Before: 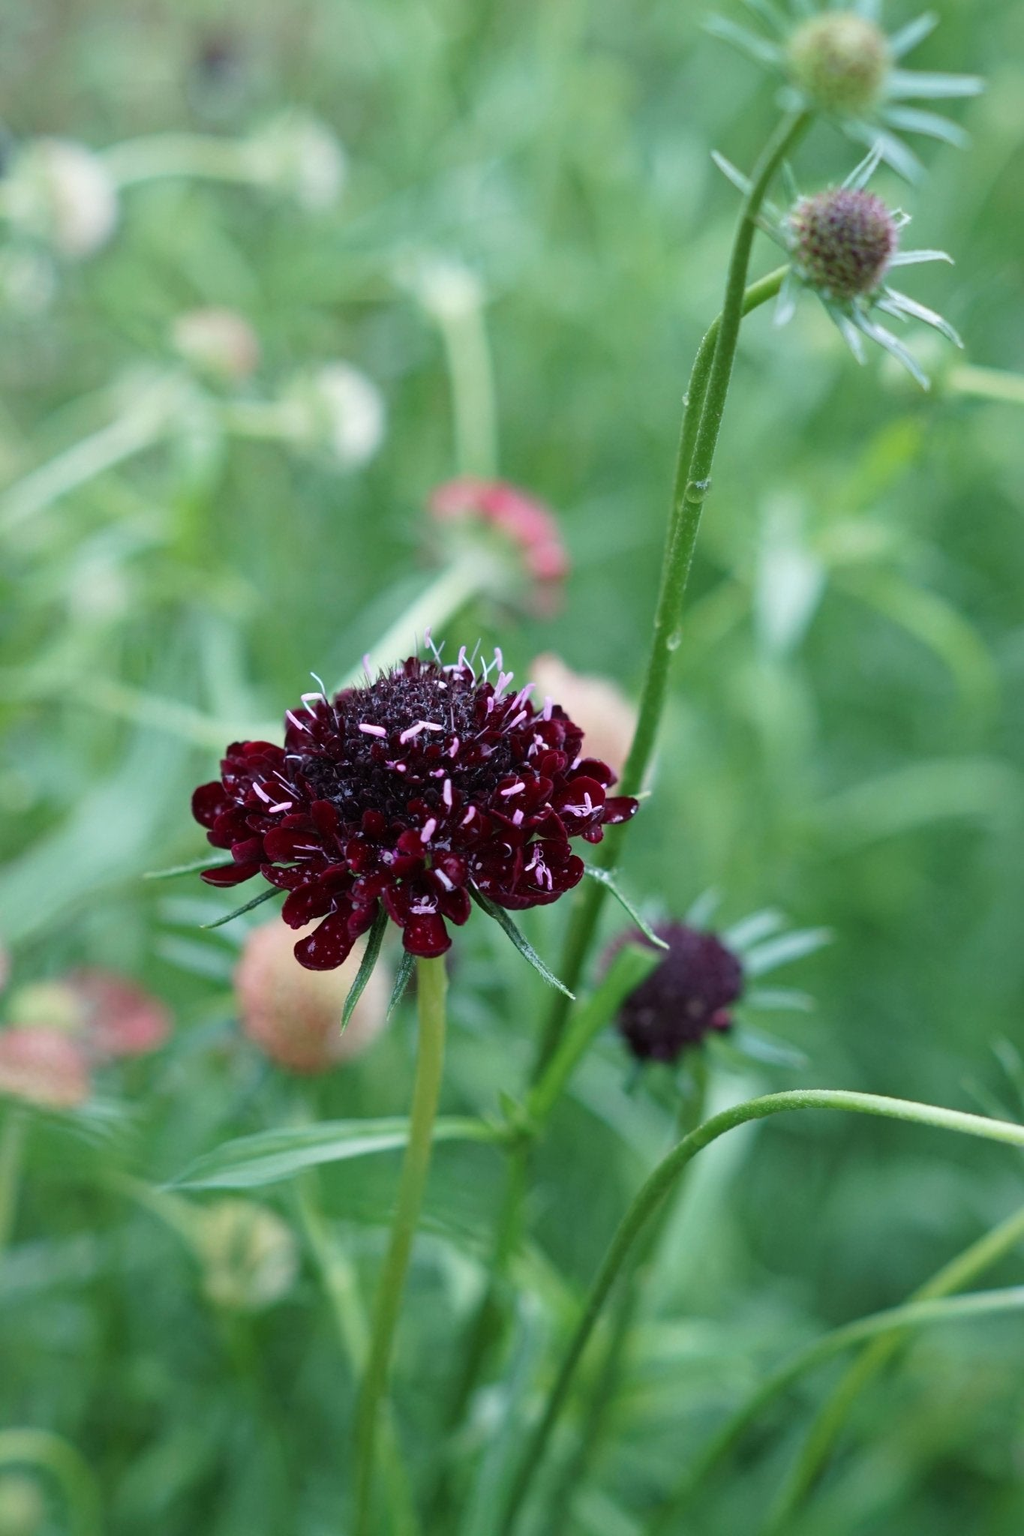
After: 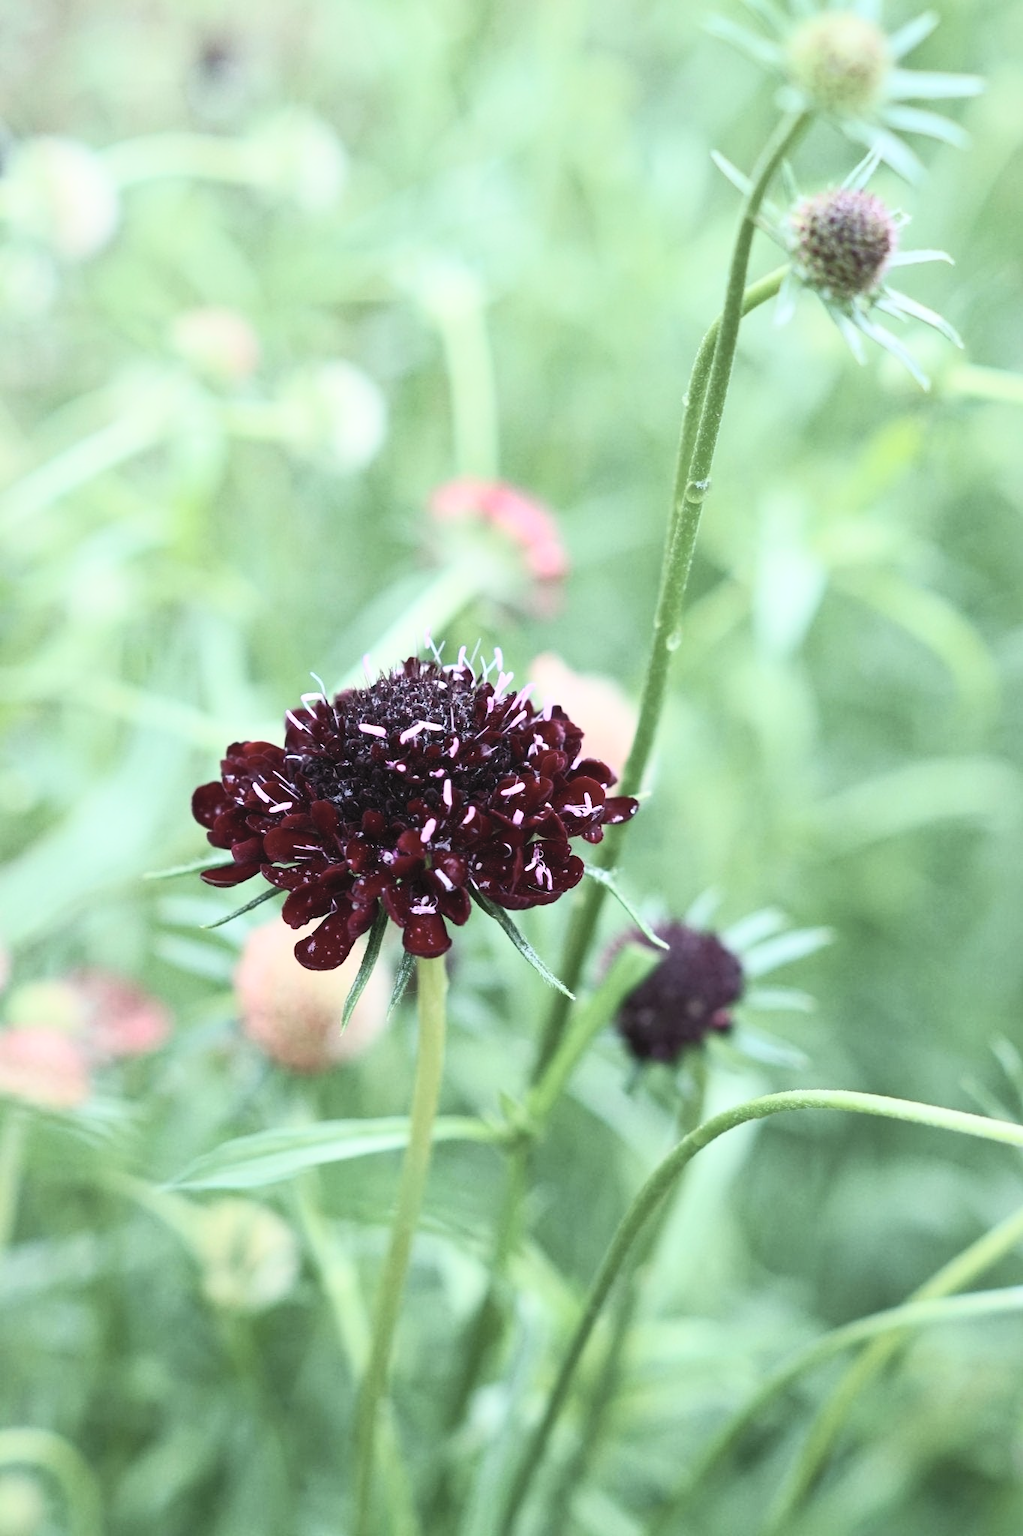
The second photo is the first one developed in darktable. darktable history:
contrast brightness saturation: contrast 0.43, brightness 0.56, saturation -0.19
